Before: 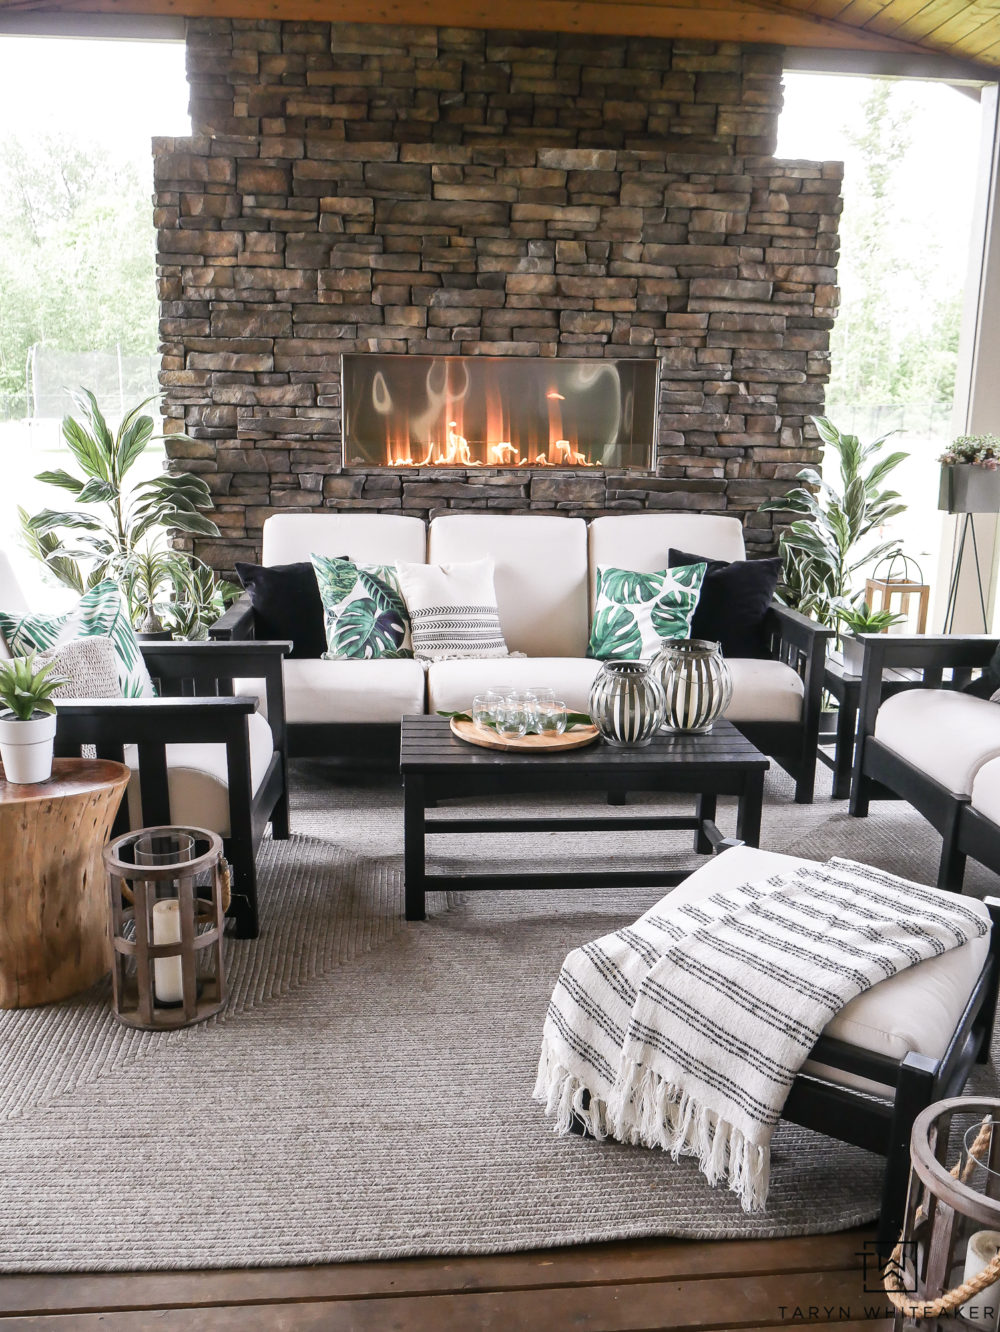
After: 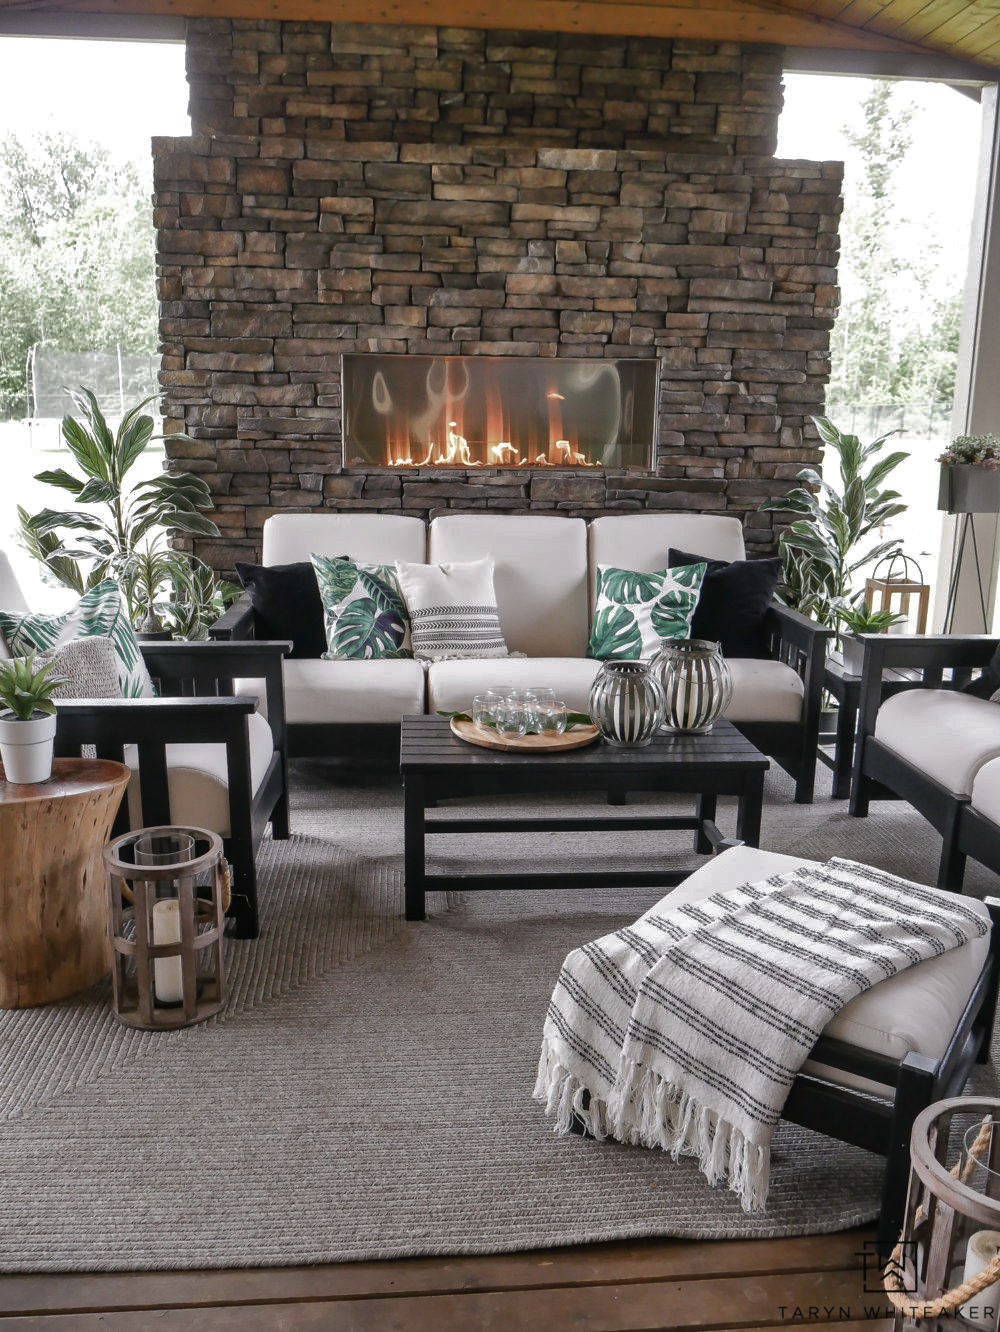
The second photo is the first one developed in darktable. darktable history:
base curve: curves: ch0 [(0, 0) (0.826, 0.587) (1, 1)]
shadows and highlights: shadows 60, soften with gaussian
